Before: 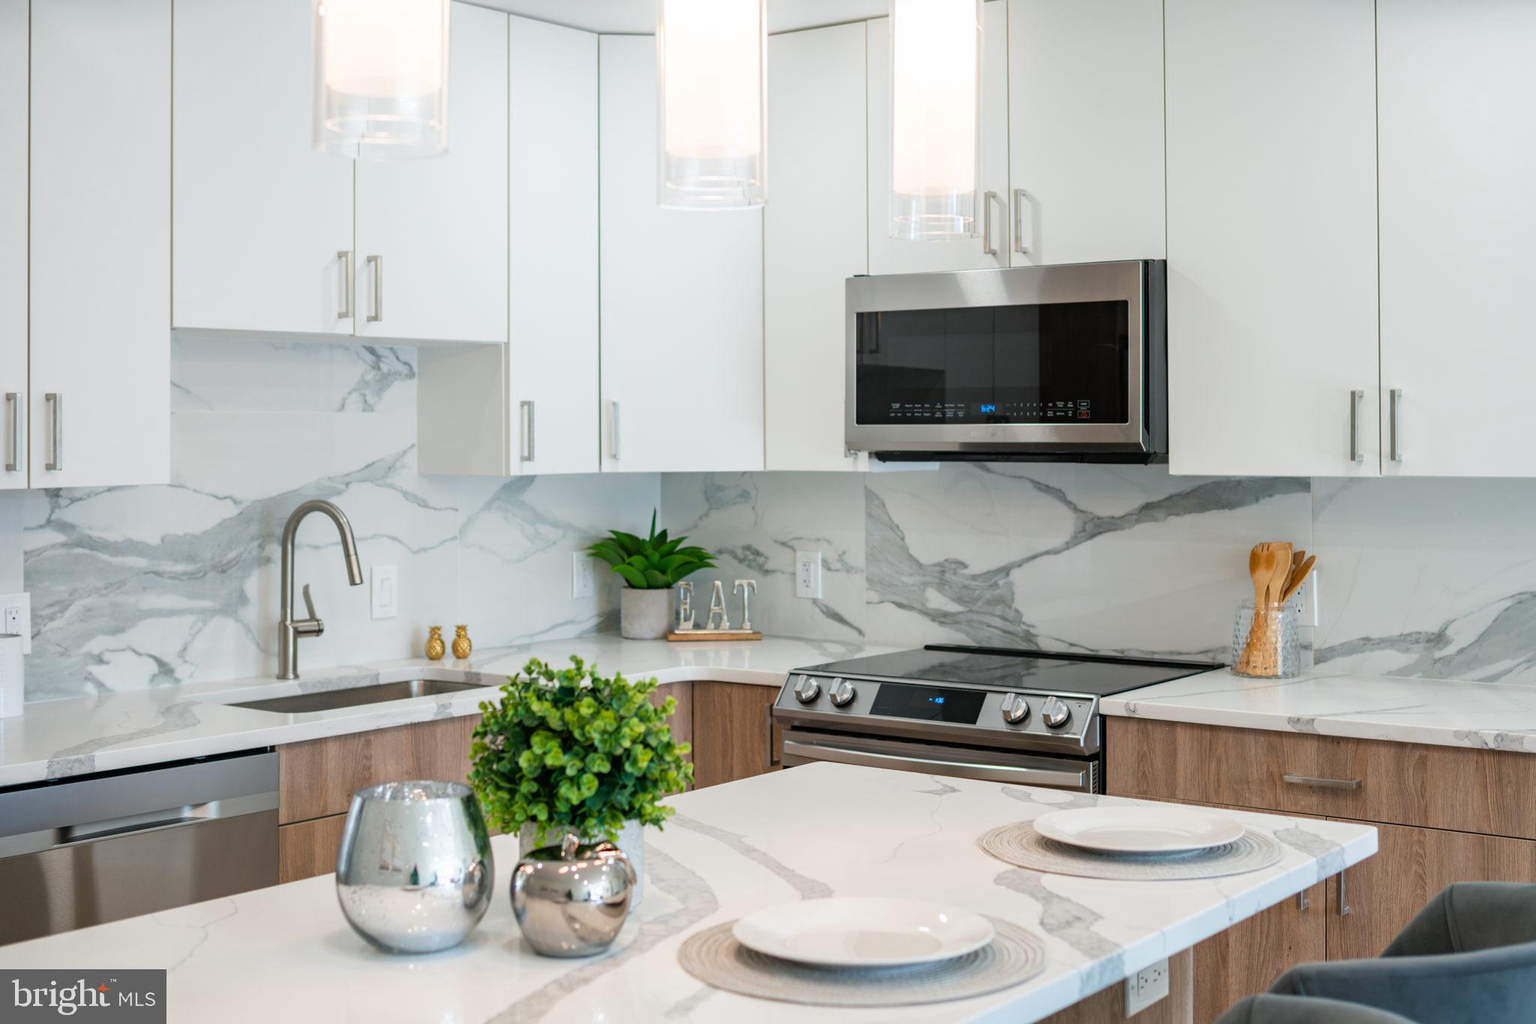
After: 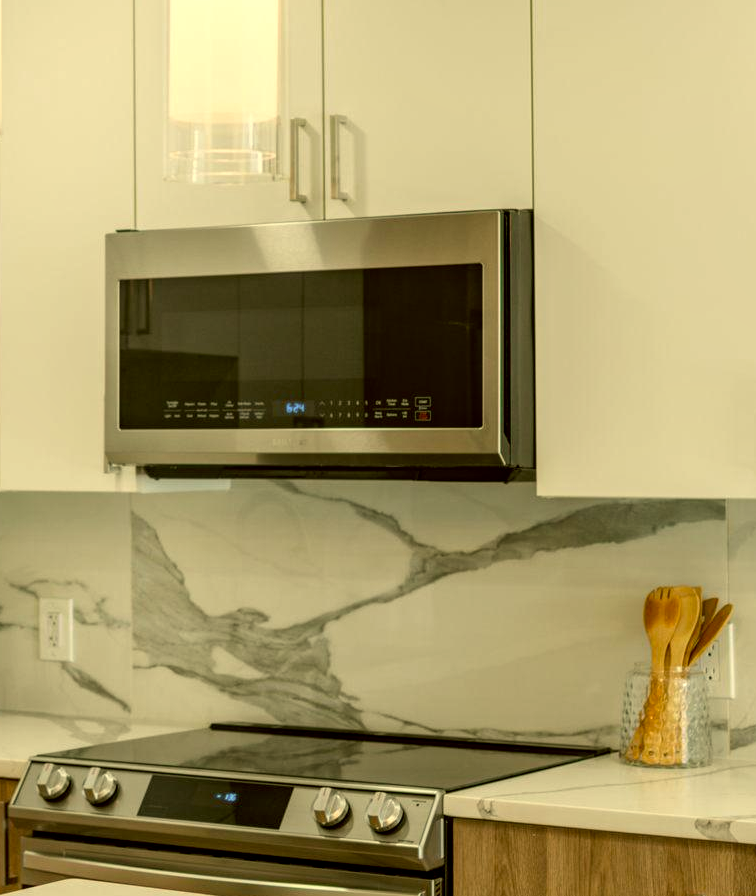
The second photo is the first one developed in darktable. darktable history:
color correction: highlights a* 0.162, highlights b* 29.53, shadows a* -0.162, shadows b* 21.09
crop and rotate: left 49.936%, top 10.094%, right 13.136%, bottom 24.256%
local contrast: on, module defaults
exposure: black level correction 0.001, compensate highlight preservation false
